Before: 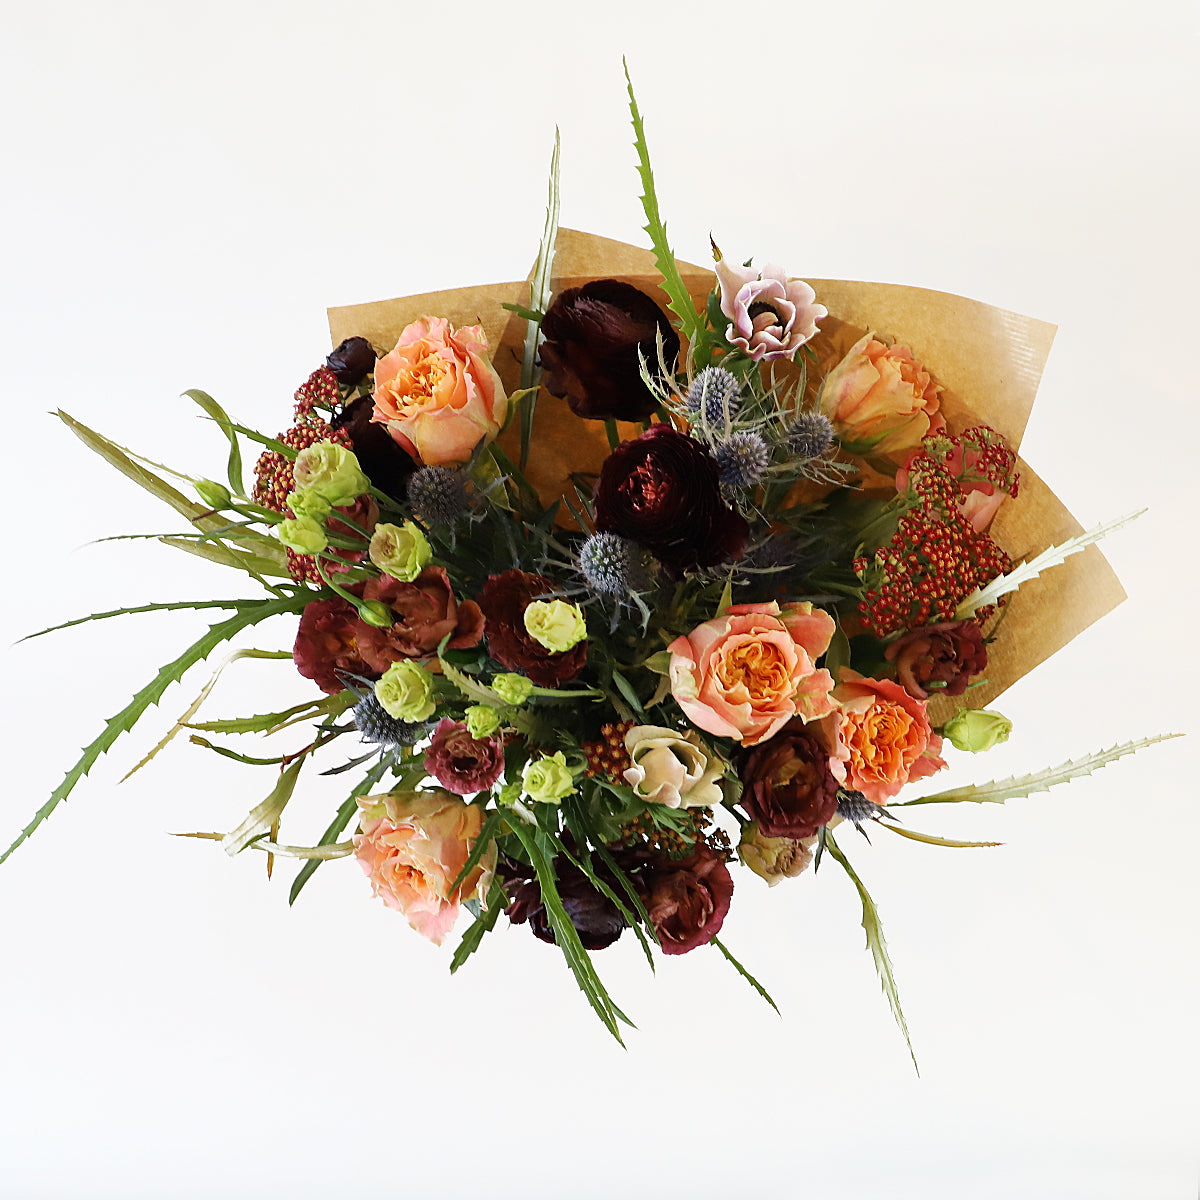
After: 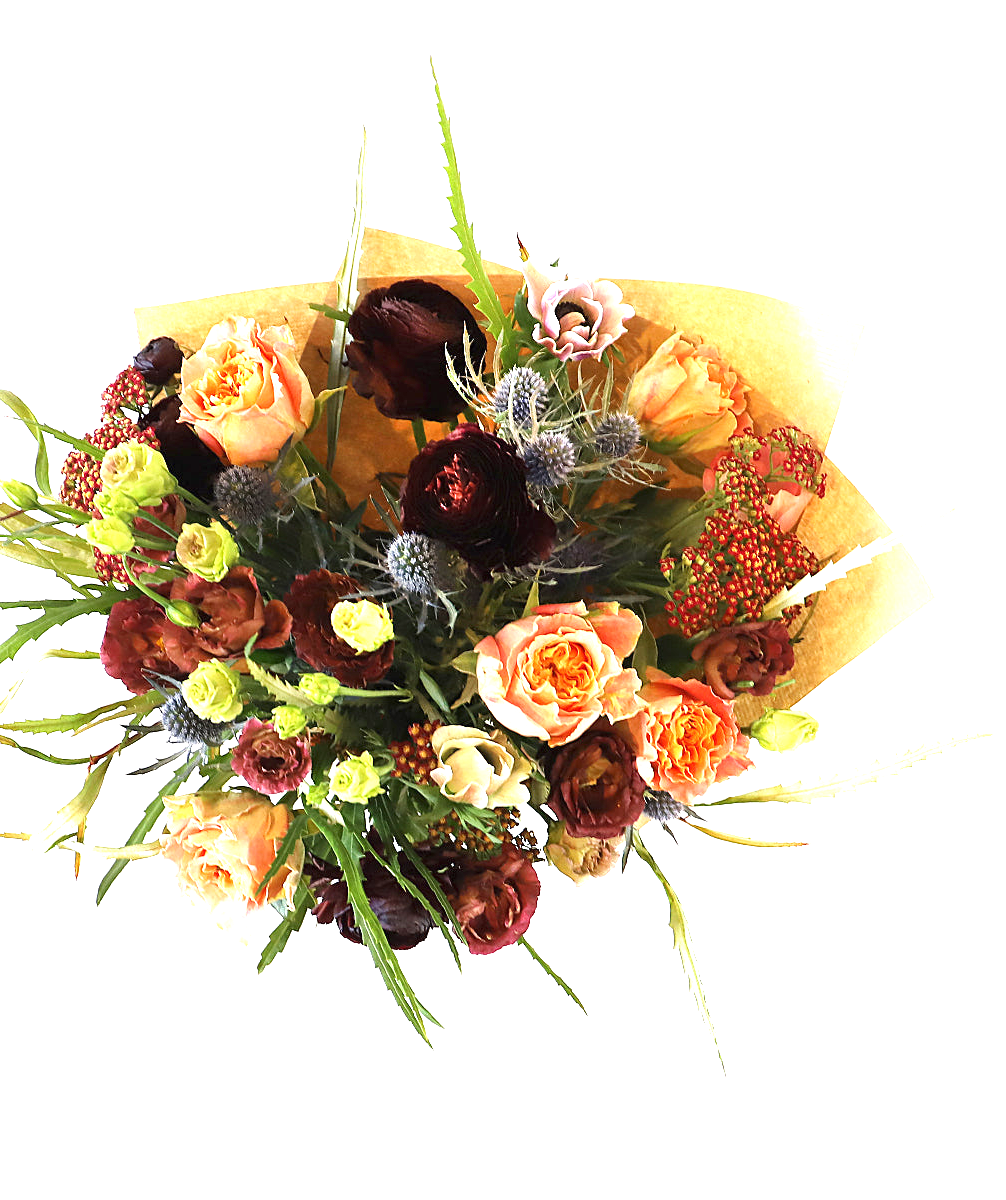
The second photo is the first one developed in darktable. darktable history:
crop: left 16.109%
exposure: black level correction 0, exposure 1.2 EV, compensate highlight preservation false
